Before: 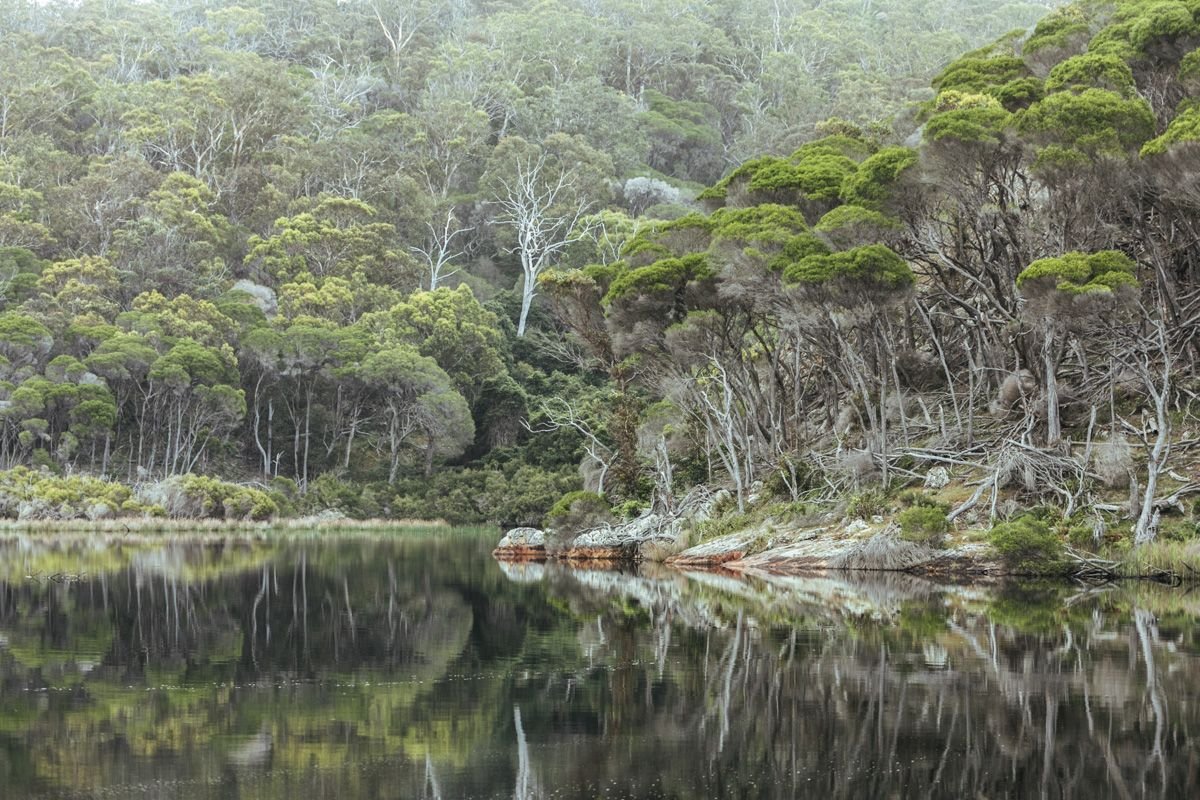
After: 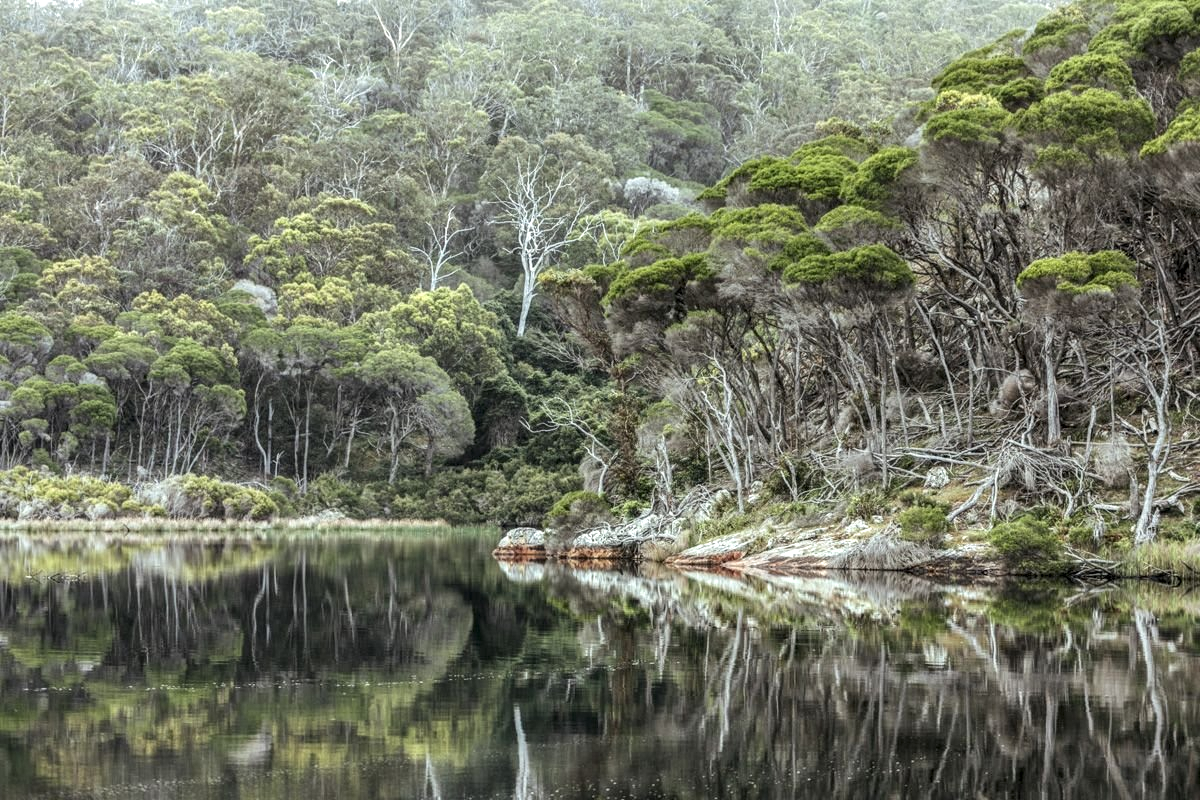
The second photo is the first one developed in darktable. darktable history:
shadows and highlights: shadows 29.43, highlights -29.21, highlights color adjustment 31.65%, low approximation 0.01, soften with gaussian
local contrast: detail 150%
